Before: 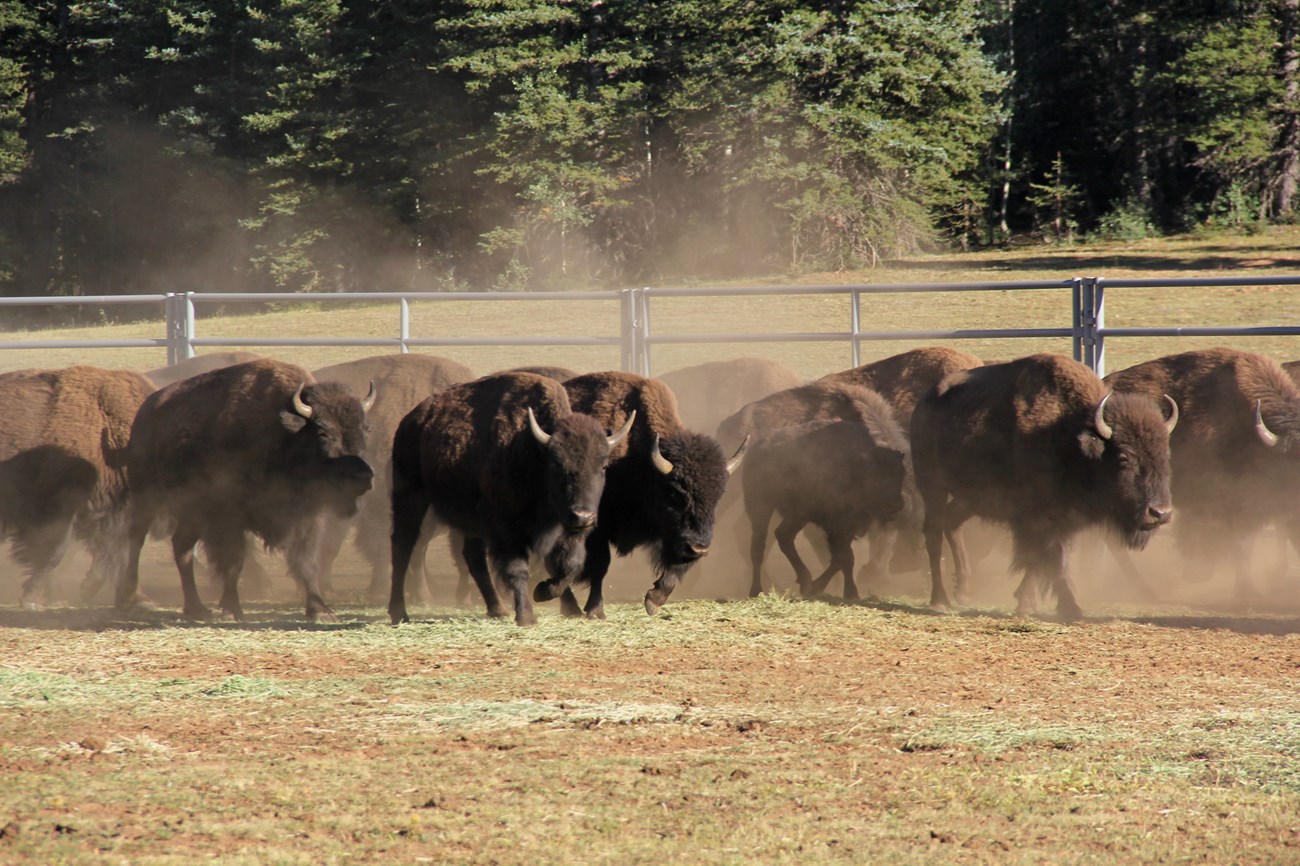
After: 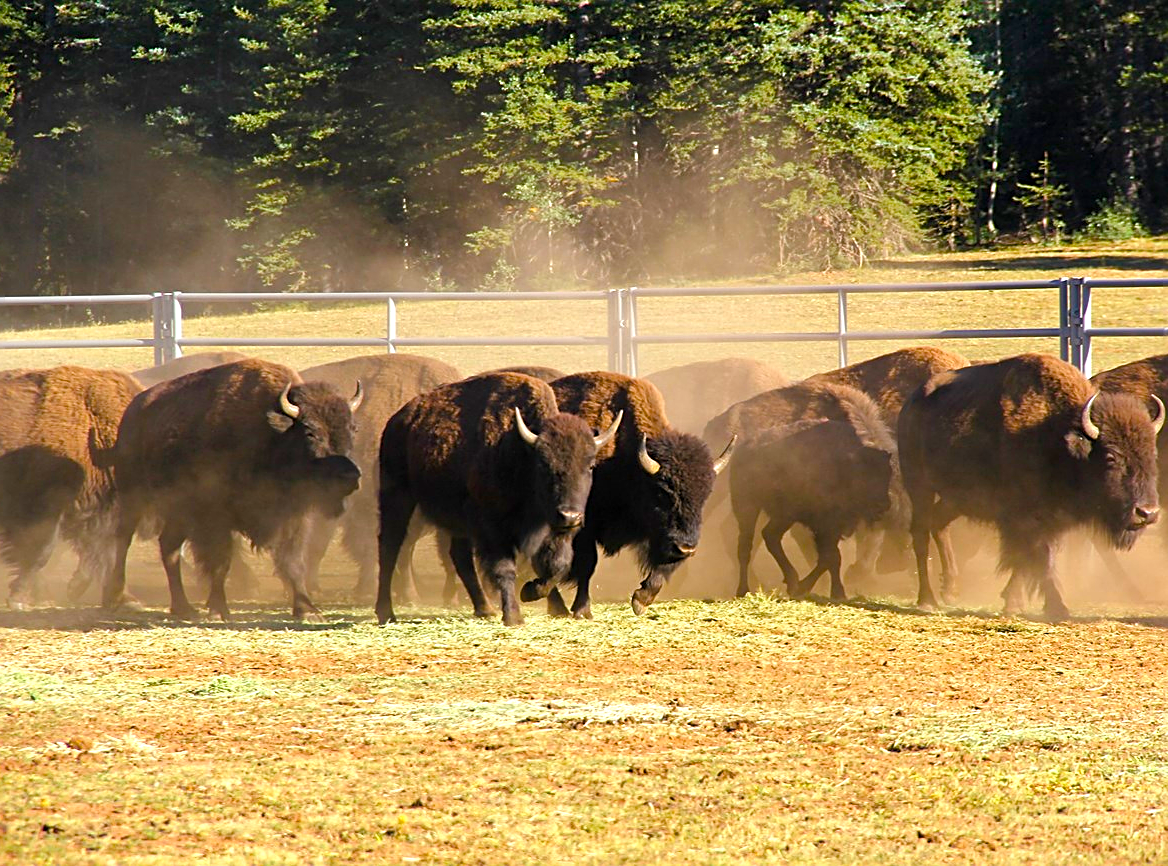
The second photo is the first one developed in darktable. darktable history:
color balance rgb: shadows lift › hue 87.07°, linear chroma grading › global chroma 15.442%, perceptual saturation grading › global saturation 20%, perceptual saturation grading › highlights -14.091%, perceptual saturation grading › shadows 49.911%, perceptual brilliance grading › global brilliance 18.494%, global vibrance 14.188%
crop and rotate: left 1.074%, right 9.074%
sharpen: on, module defaults
